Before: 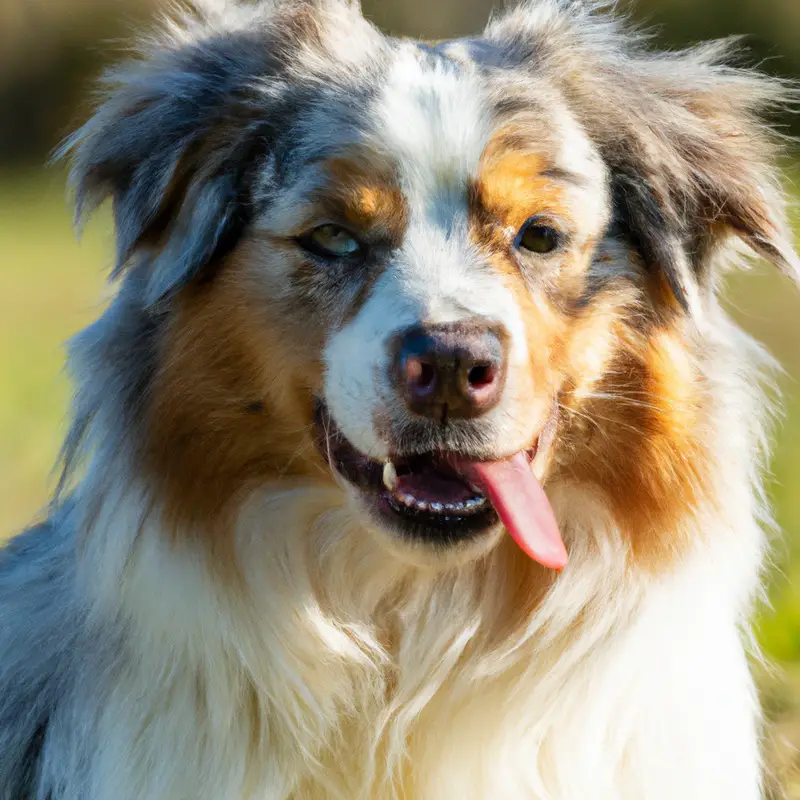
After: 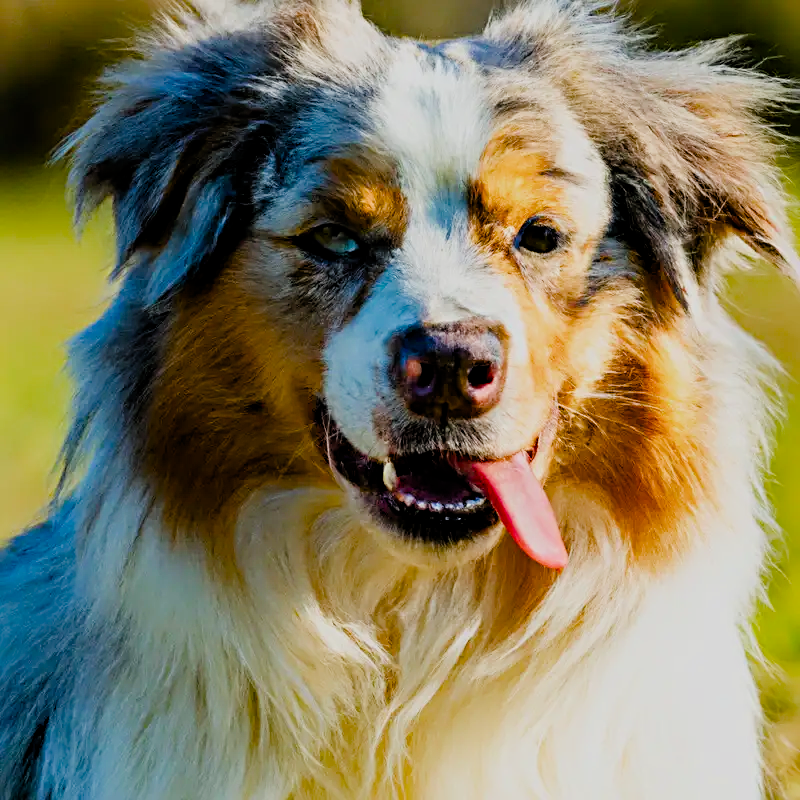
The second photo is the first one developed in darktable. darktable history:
sharpen: radius 3.982
color balance rgb: linear chroma grading › shadows -8.472%, linear chroma grading › global chroma 9.821%, perceptual saturation grading › global saturation 0.947%, perceptual saturation grading › mid-tones 6.421%, perceptual saturation grading › shadows 71.298%
filmic rgb: middle gray luminance 28.92%, black relative exposure -10.32 EV, white relative exposure 5.51 EV, target black luminance 0%, hardness 3.91, latitude 2.39%, contrast 1.12, highlights saturation mix 4.33%, shadows ↔ highlights balance 15.3%, add noise in highlights 0.101, color science v4 (2020), type of noise poissonian
haze removal: adaptive false
